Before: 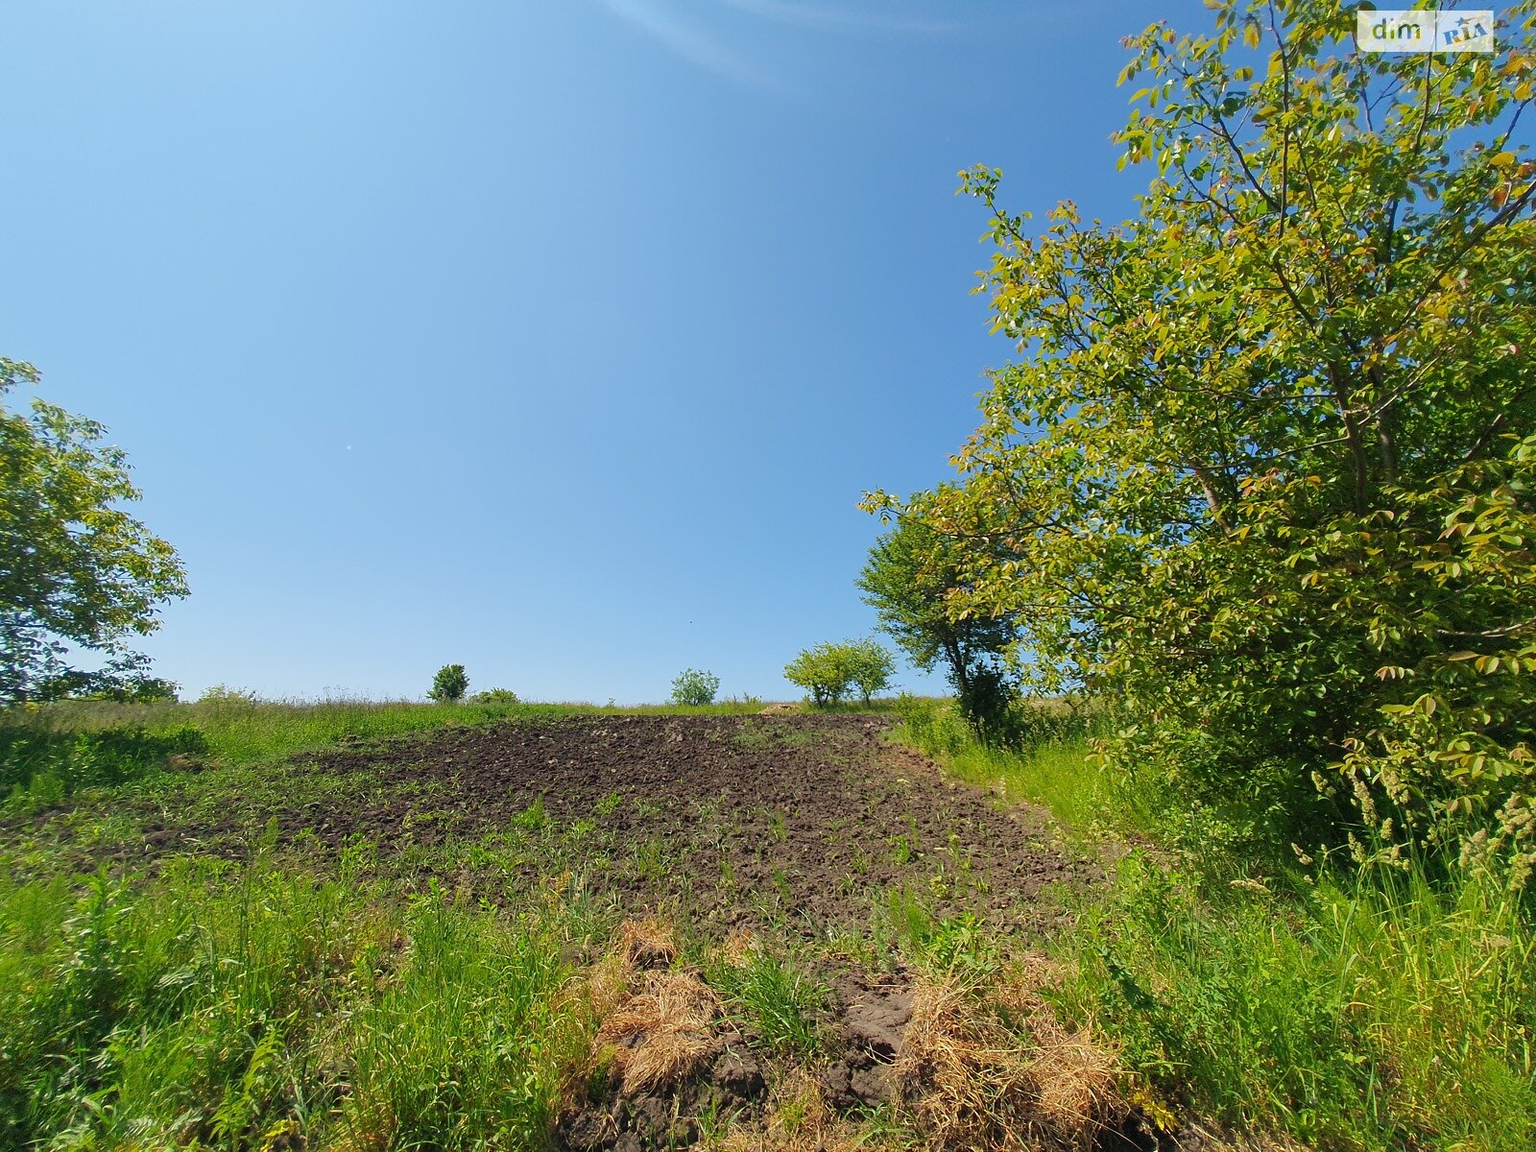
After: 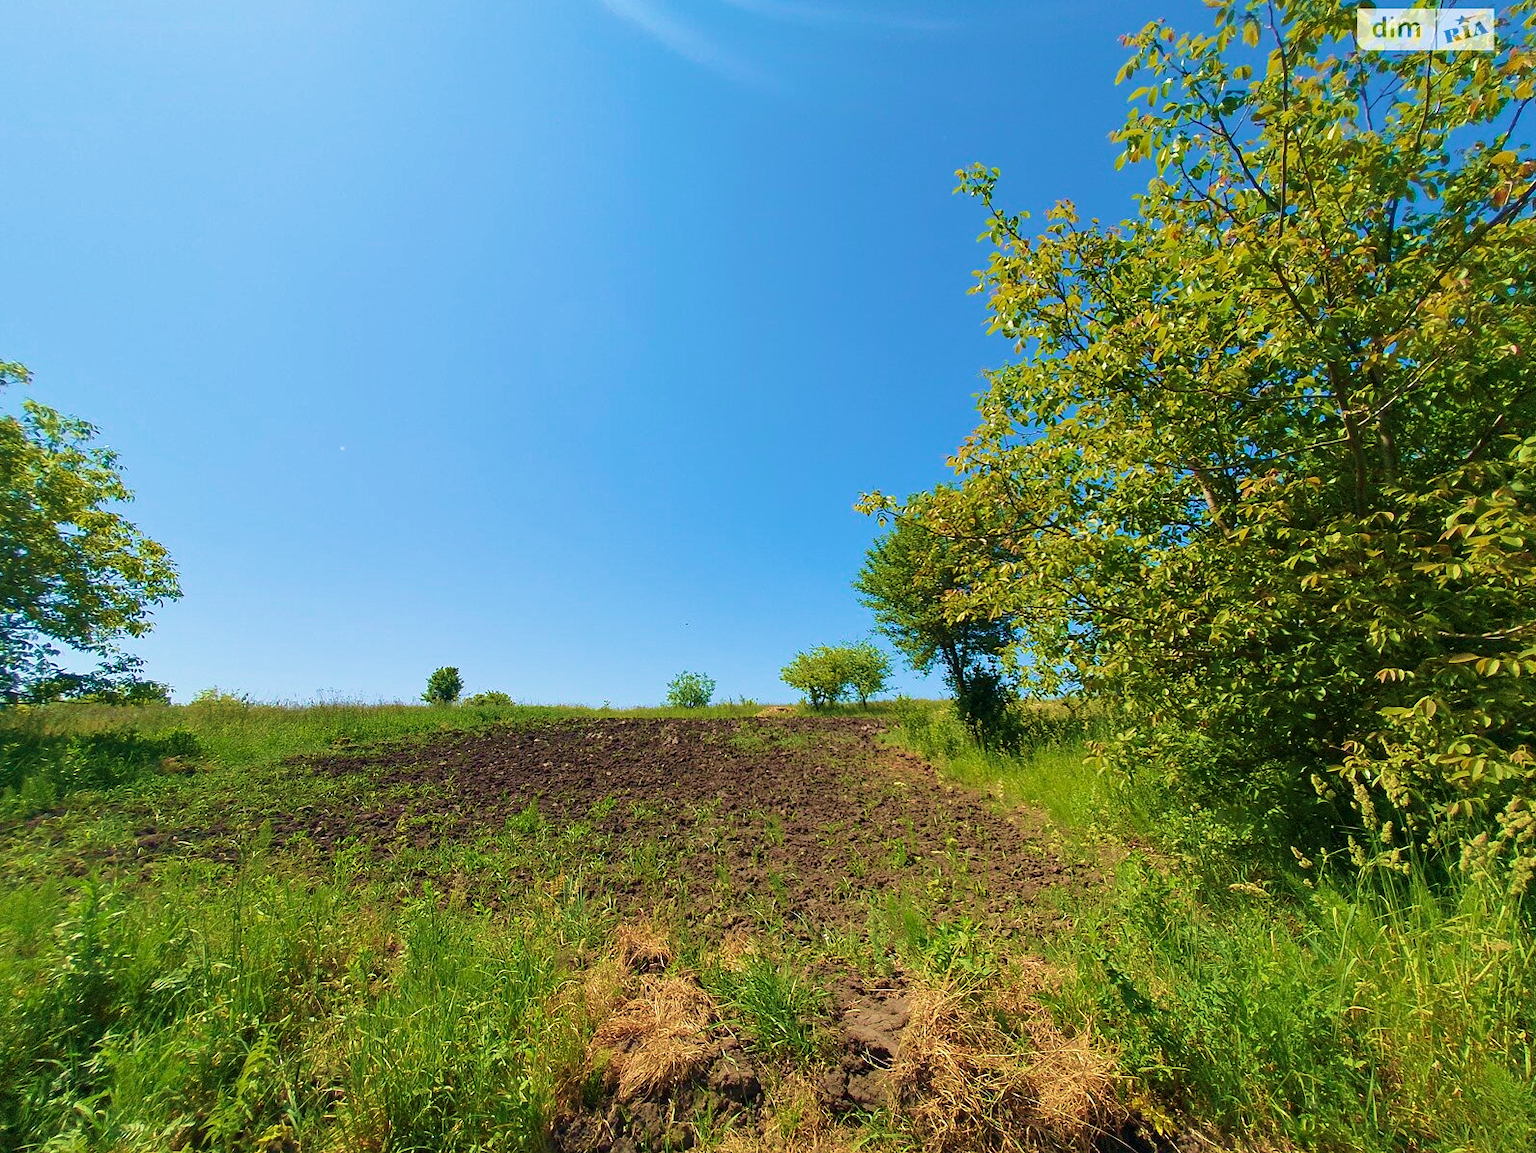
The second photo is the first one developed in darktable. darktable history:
contrast equalizer: octaves 7, y [[0.6 ×6], [0.55 ×6], [0 ×6], [0 ×6], [0 ×6]], mix 0.15
velvia: strength 75%
crop and rotate: left 0.614%, top 0.179%, bottom 0.309%
